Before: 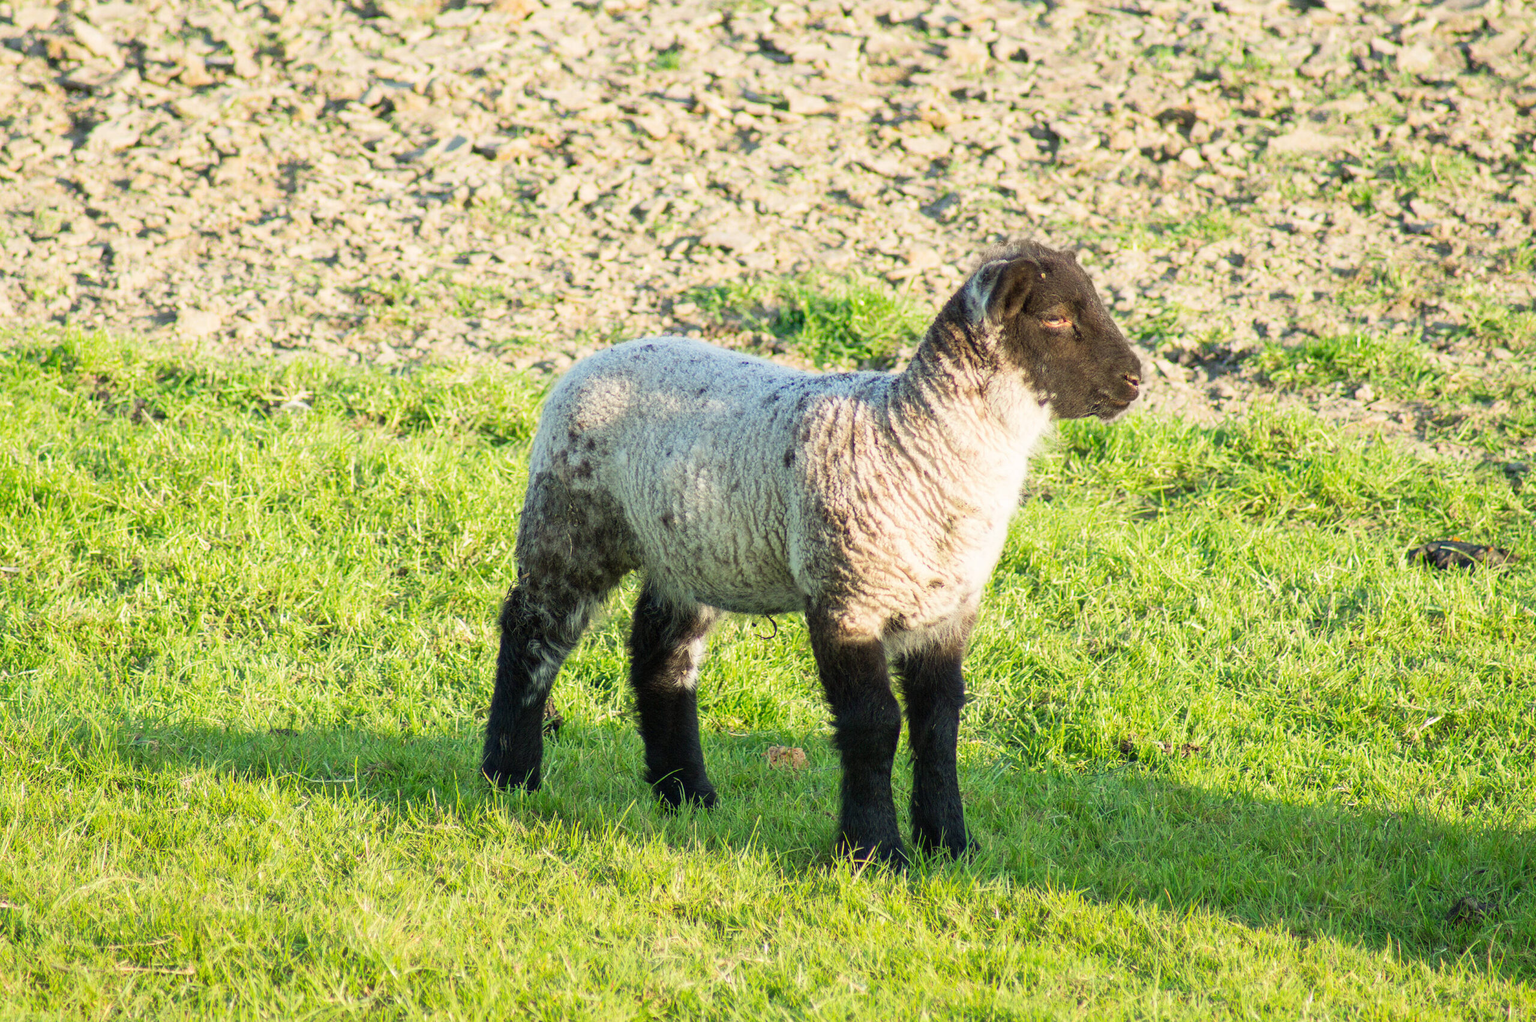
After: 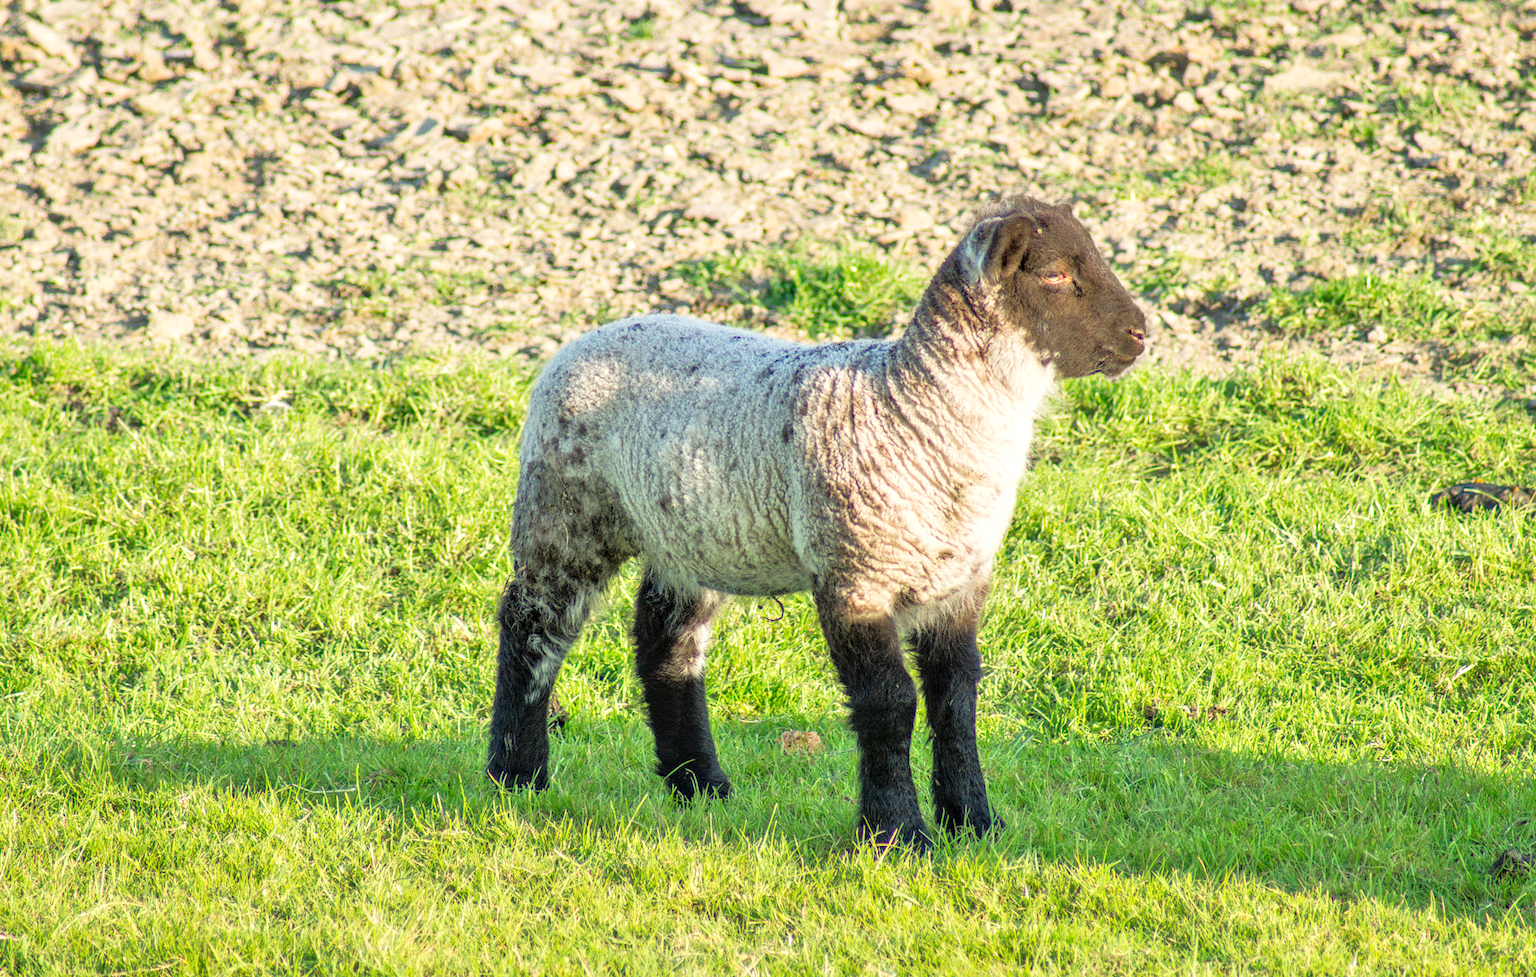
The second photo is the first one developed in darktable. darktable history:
tone equalizer: -7 EV 0.15 EV, -6 EV 0.6 EV, -5 EV 1.15 EV, -4 EV 1.33 EV, -3 EV 1.15 EV, -2 EV 0.6 EV, -1 EV 0.15 EV, mask exposure compensation -0.5 EV
local contrast: on, module defaults
rotate and perspective: rotation -3°, crop left 0.031, crop right 0.968, crop top 0.07, crop bottom 0.93
